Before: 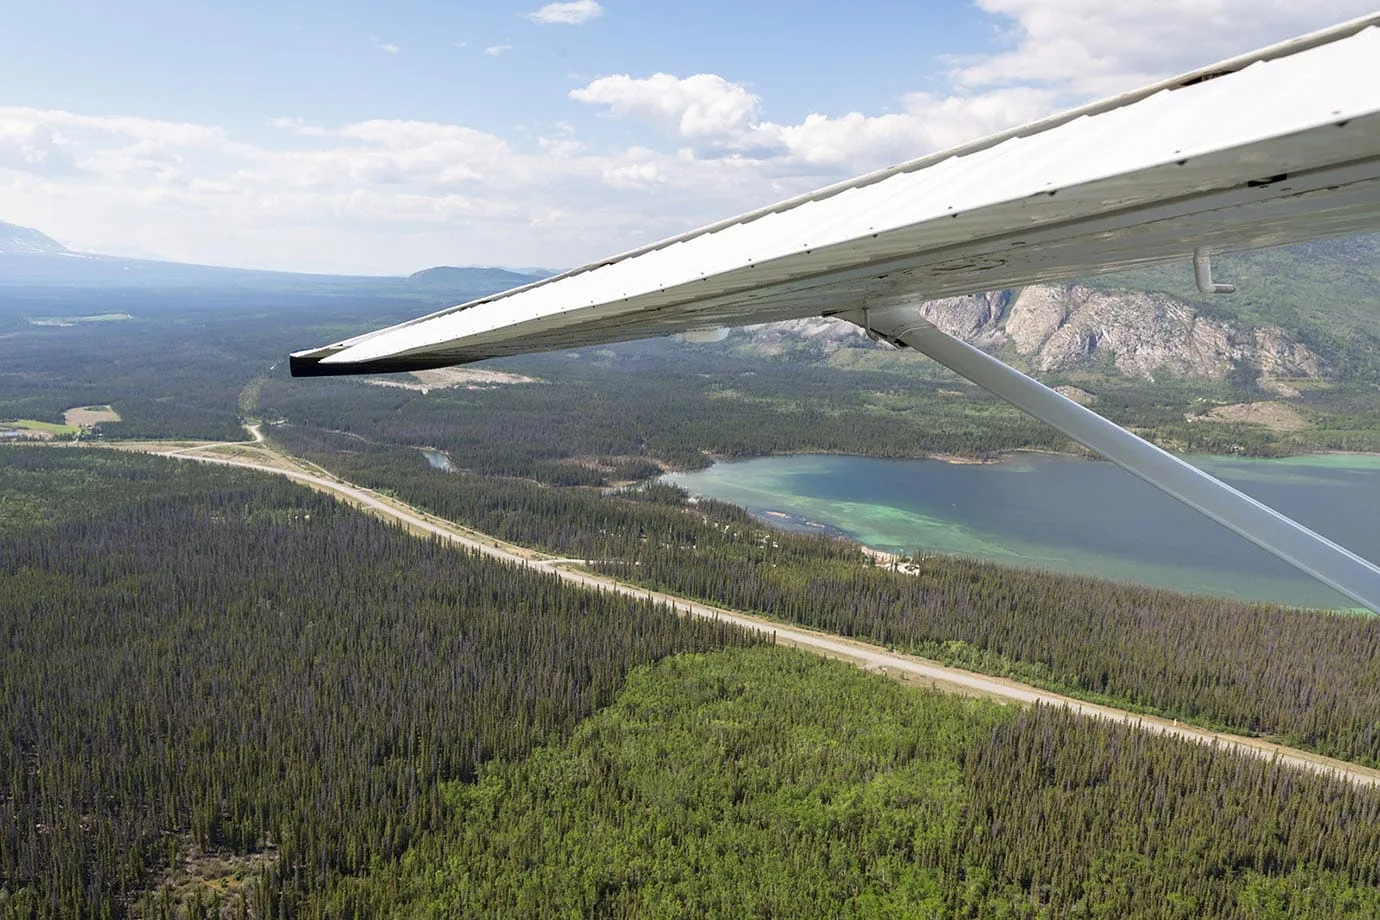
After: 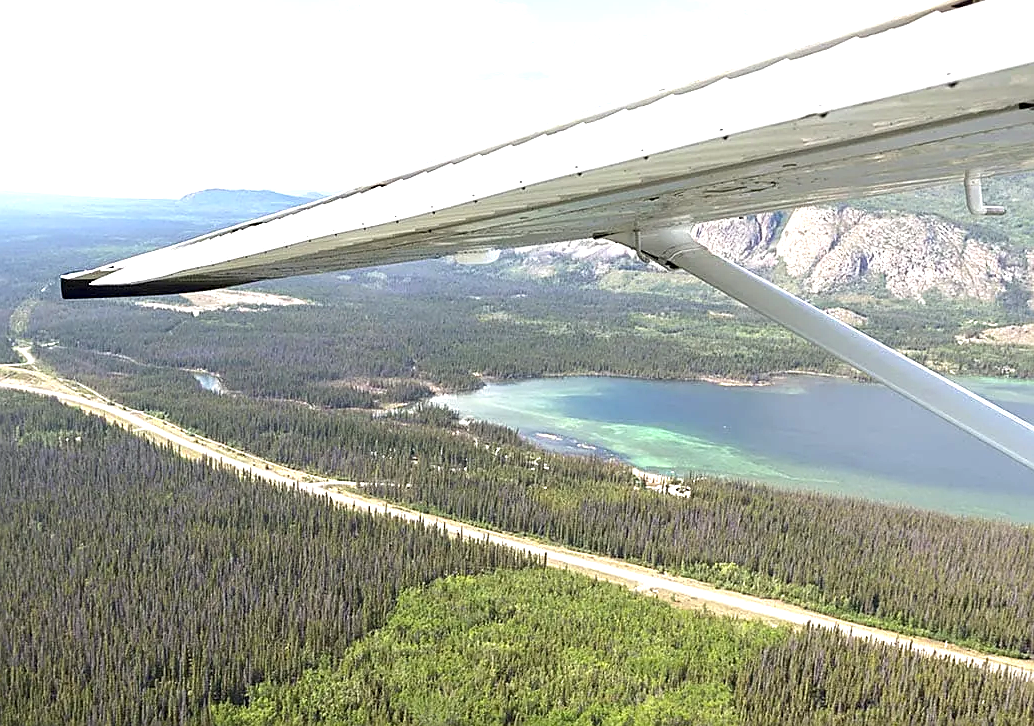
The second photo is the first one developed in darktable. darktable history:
exposure: exposure 1 EV, compensate highlight preservation false
crop: left 16.606%, top 8.522%, right 8.404%, bottom 12.478%
sharpen: on, module defaults
